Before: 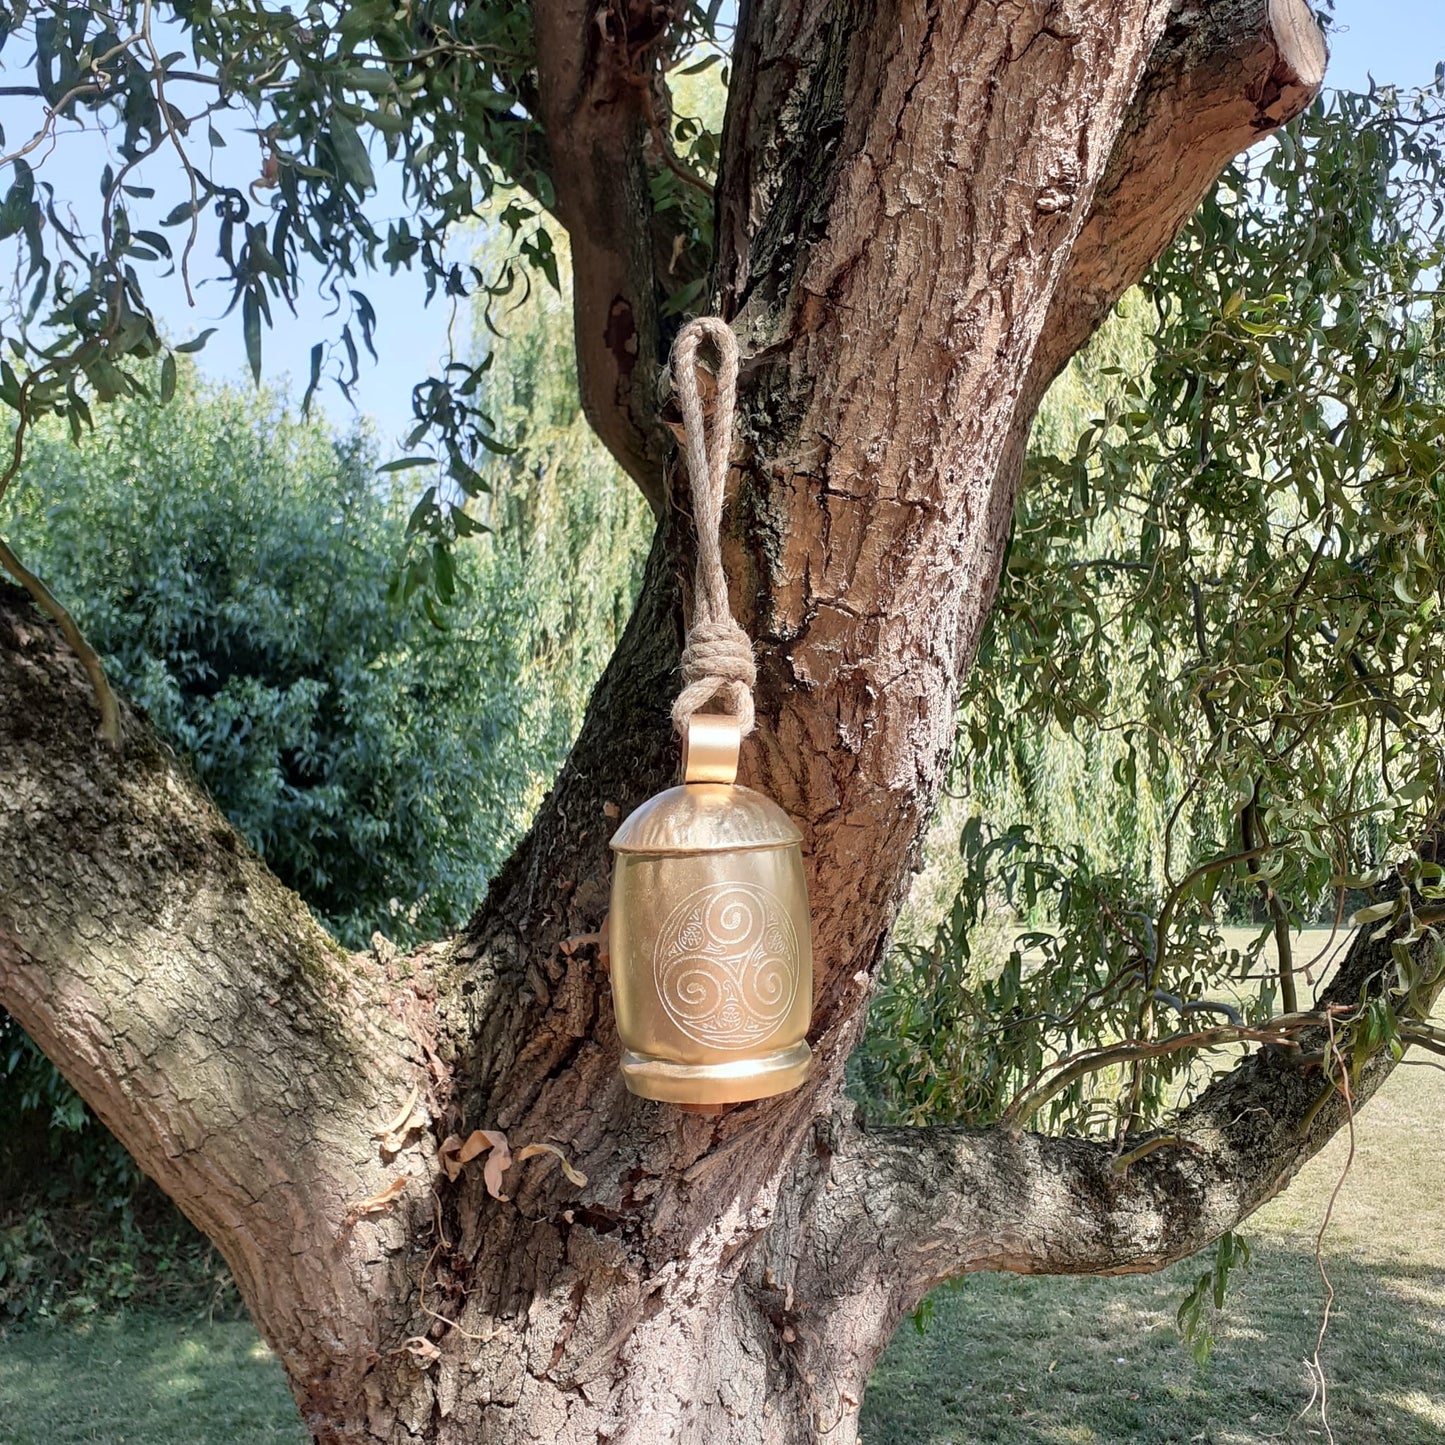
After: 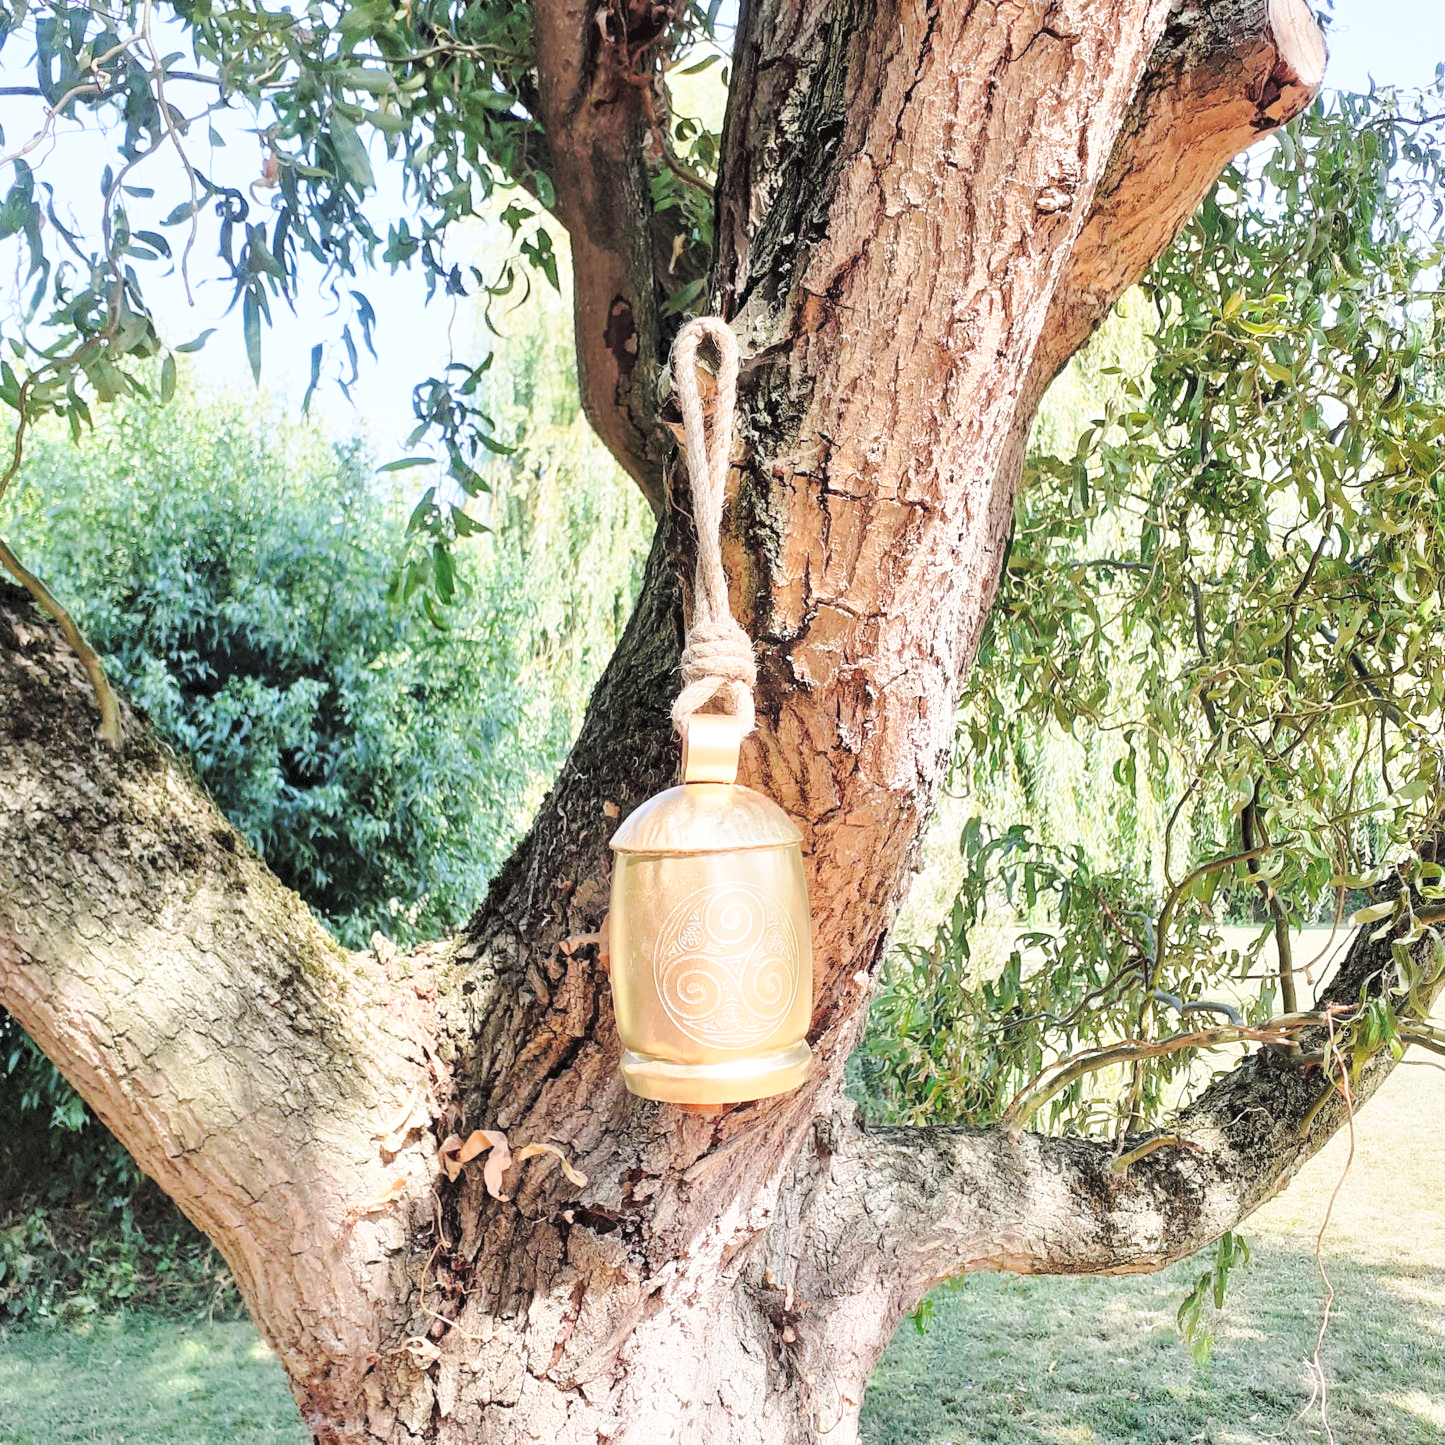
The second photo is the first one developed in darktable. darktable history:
base curve: curves: ch0 [(0, 0) (0.028, 0.03) (0.121, 0.232) (0.46, 0.748) (0.859, 0.968) (1, 1)], preserve colors none
contrast brightness saturation: brightness 0.28
exposure: exposure 0.131 EV, compensate highlight preservation false
